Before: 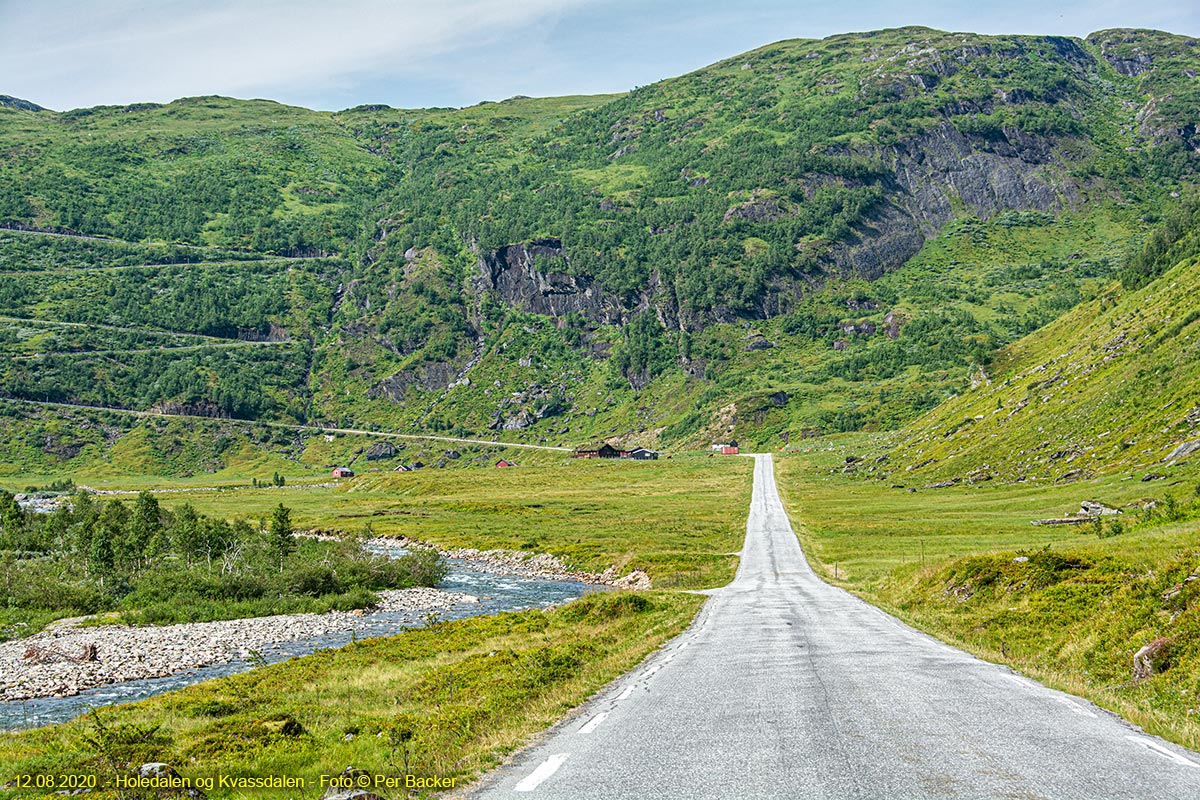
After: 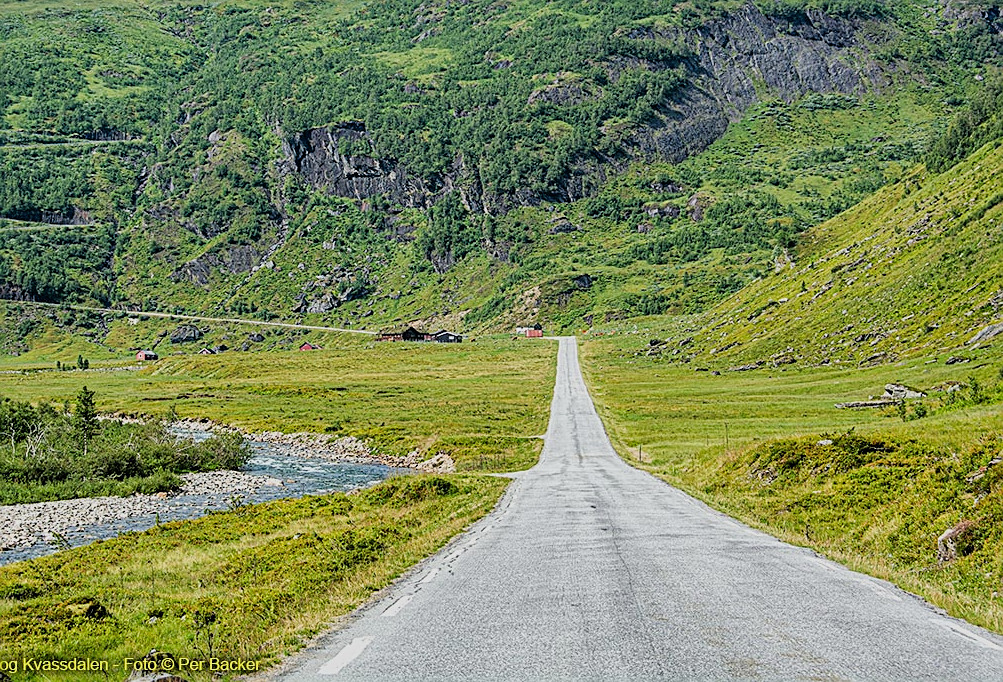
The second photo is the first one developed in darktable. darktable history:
sharpen: on, module defaults
crop: left 16.351%, top 14.736%
filmic rgb: black relative exposure -7.89 EV, white relative exposure 4.18 EV, hardness 4.03, latitude 51.01%, contrast 1.014, shadows ↔ highlights balance 5.55%
